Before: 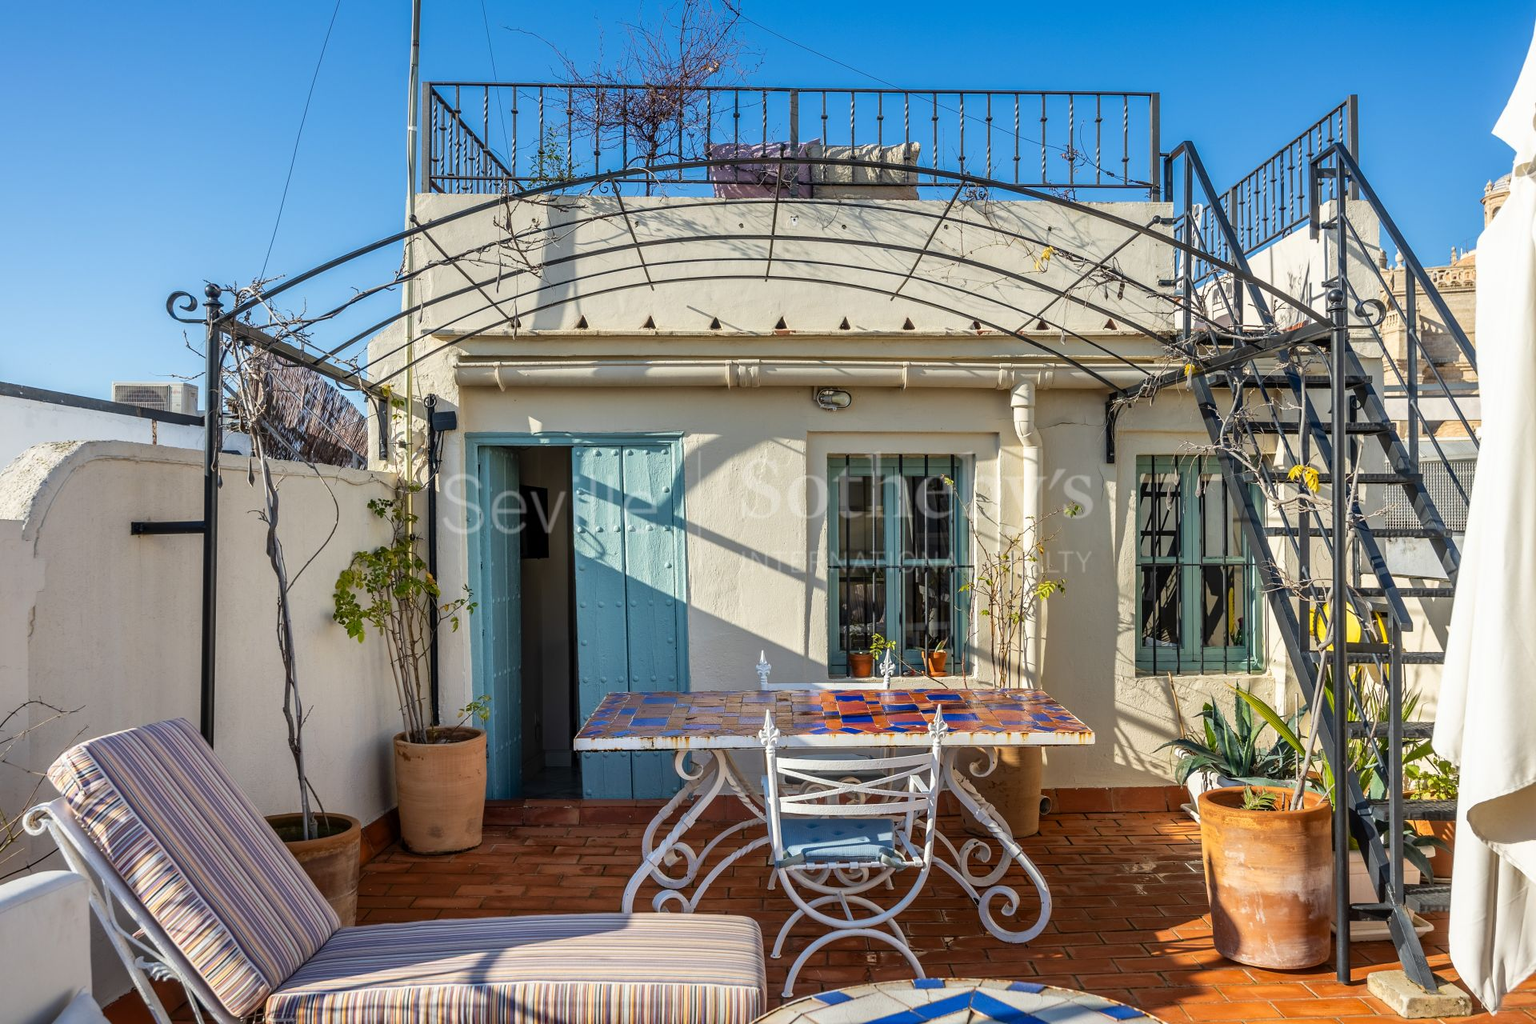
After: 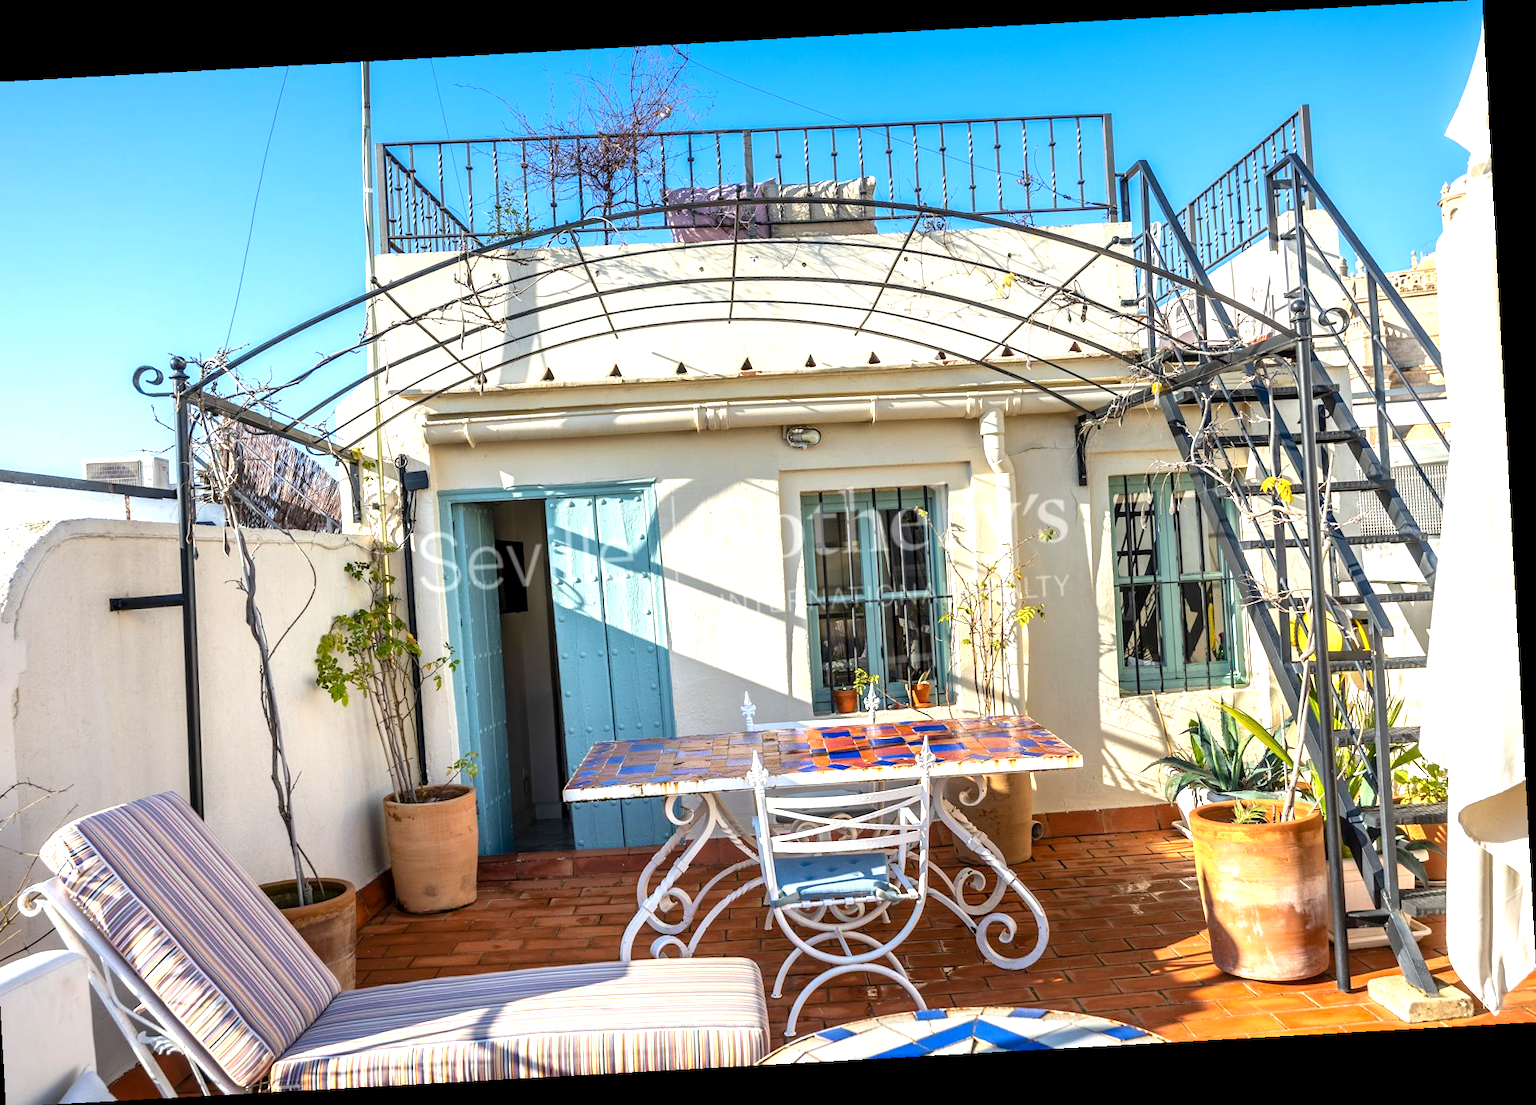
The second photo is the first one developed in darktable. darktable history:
crop and rotate: left 3.238%
rotate and perspective: rotation -3.18°, automatic cropping off
exposure: black level correction 0.001, exposure 0.955 EV, compensate exposure bias true, compensate highlight preservation false
